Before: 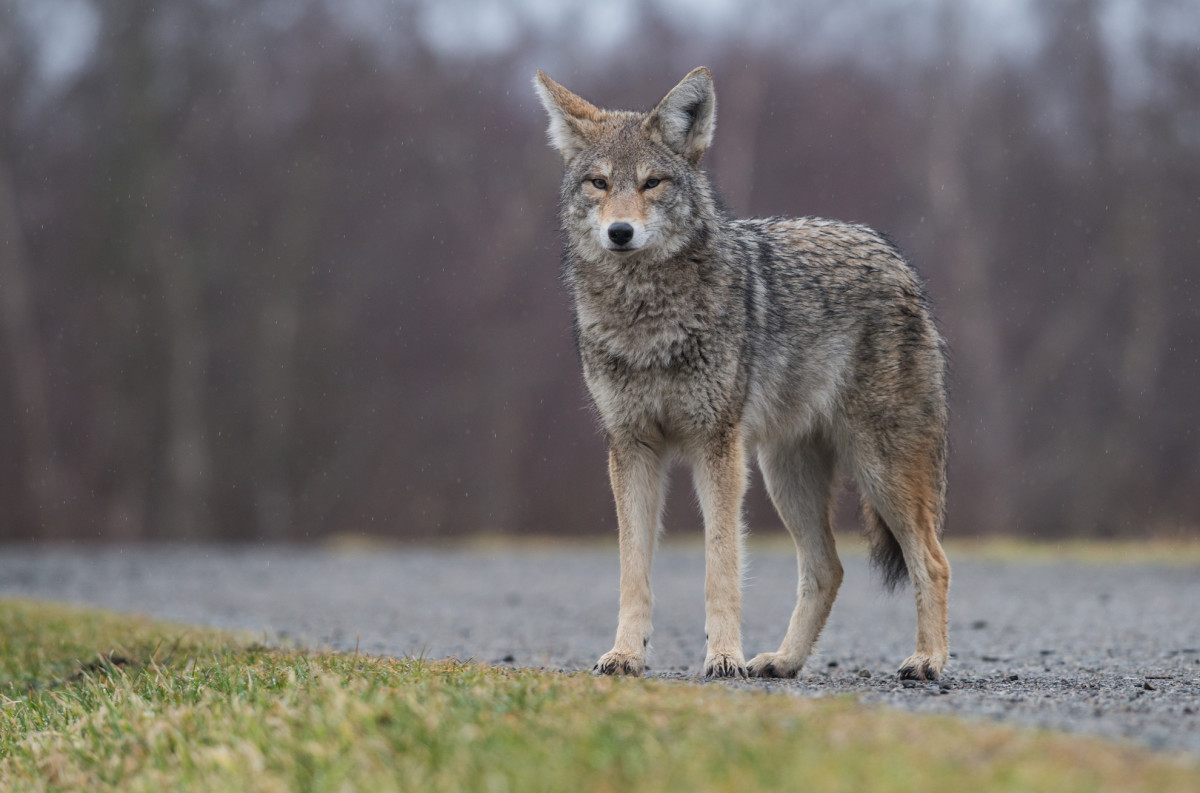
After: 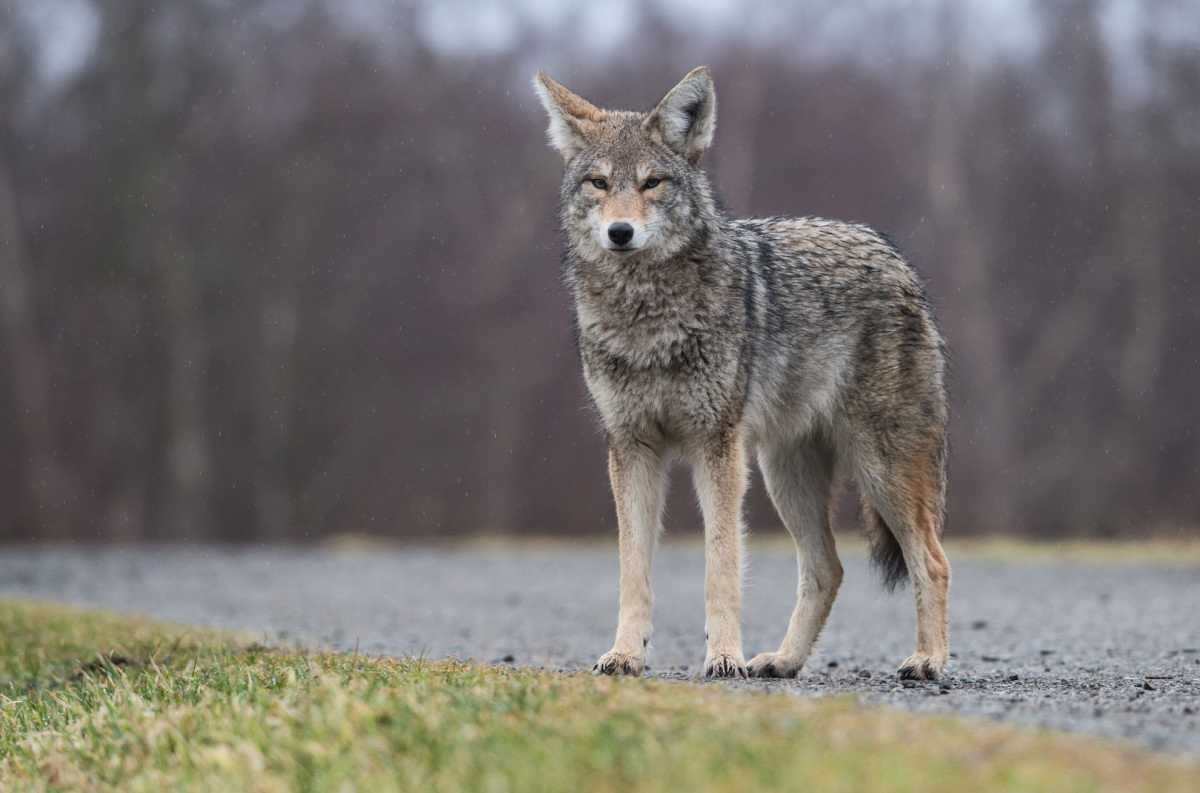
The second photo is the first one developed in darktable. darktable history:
contrast brightness saturation: contrast 0.146, brightness 0.043
